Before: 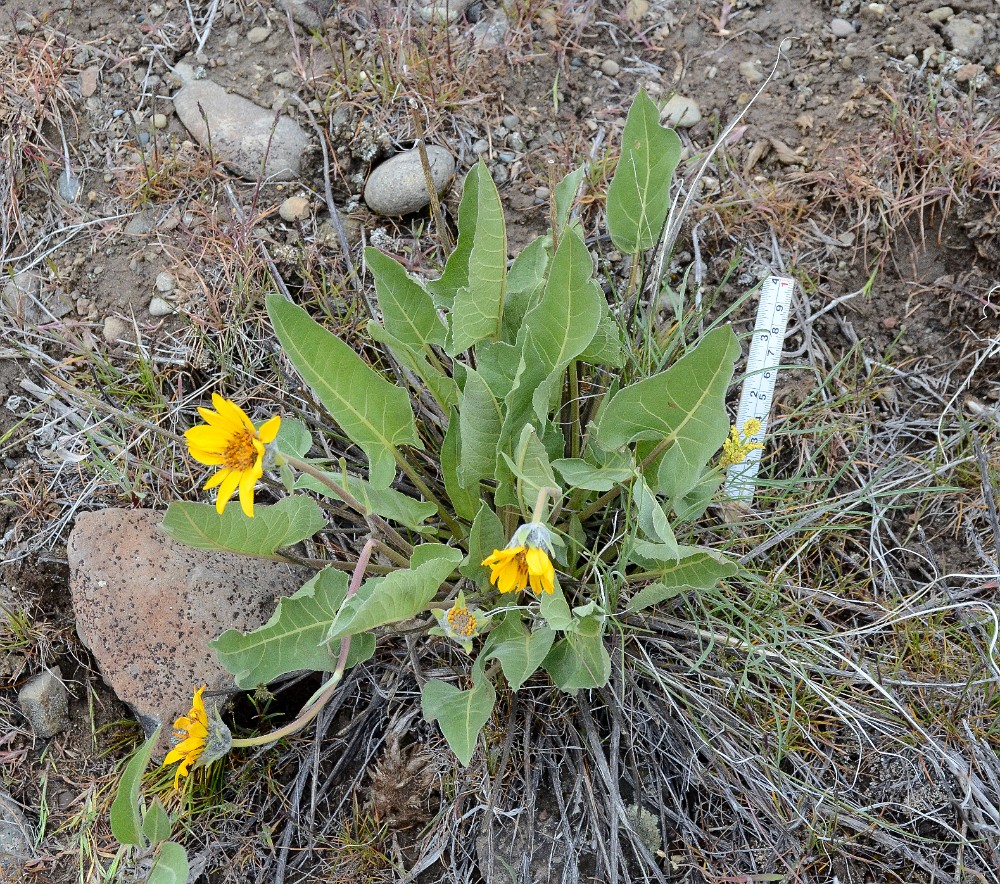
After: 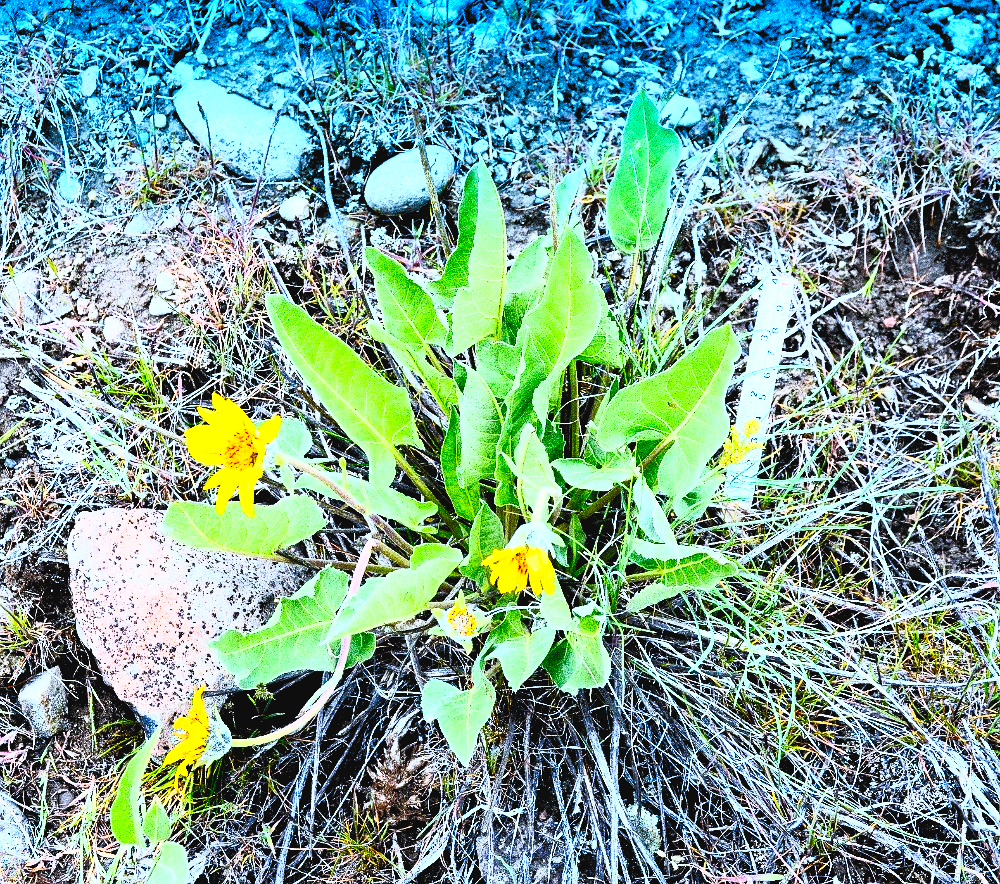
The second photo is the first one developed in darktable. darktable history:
contrast brightness saturation: contrast 1, brightness 1, saturation 1
white balance: red 0.931, blue 1.11
filmic rgb: black relative exposure -2.85 EV, white relative exposure 4.56 EV, hardness 1.77, contrast 1.25, preserve chrominance no, color science v5 (2021)
graduated density: density 2.02 EV, hardness 44%, rotation 0.374°, offset 8.21, hue 208.8°, saturation 97%
